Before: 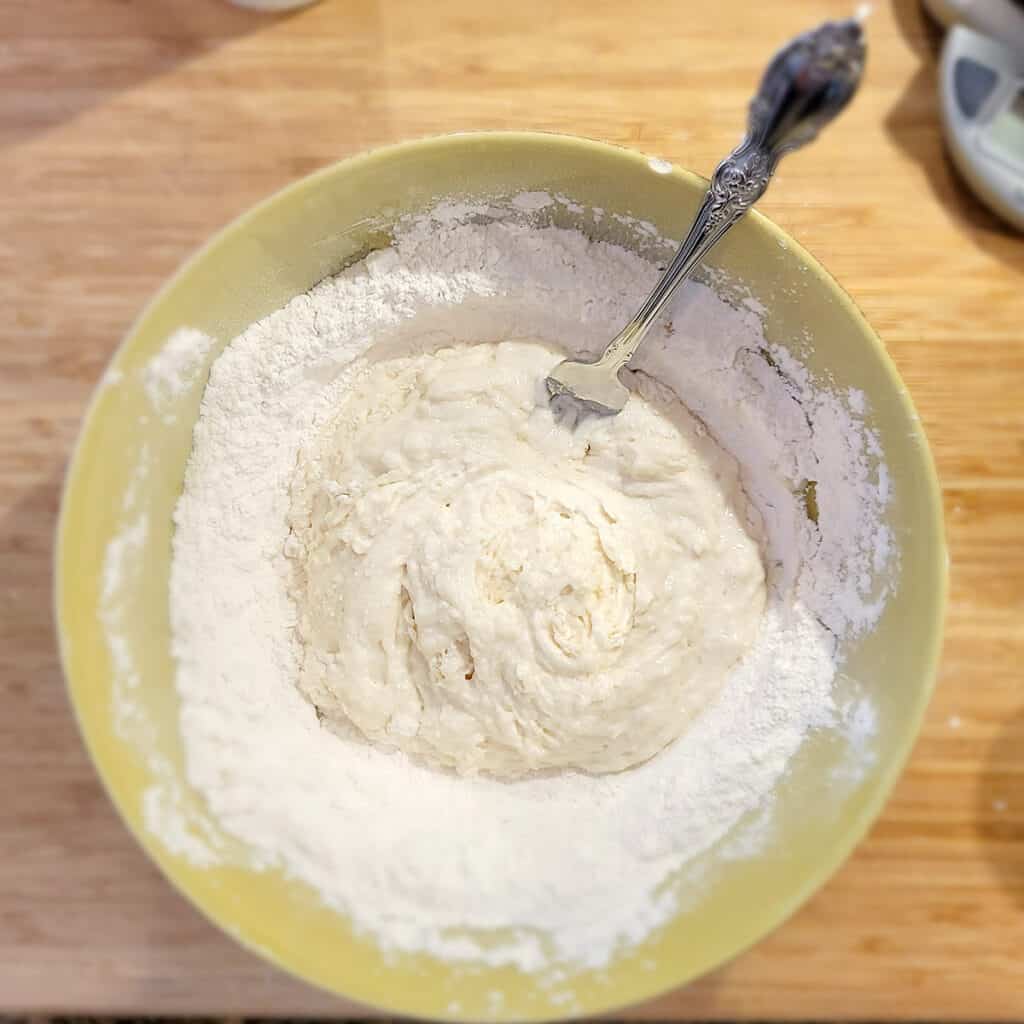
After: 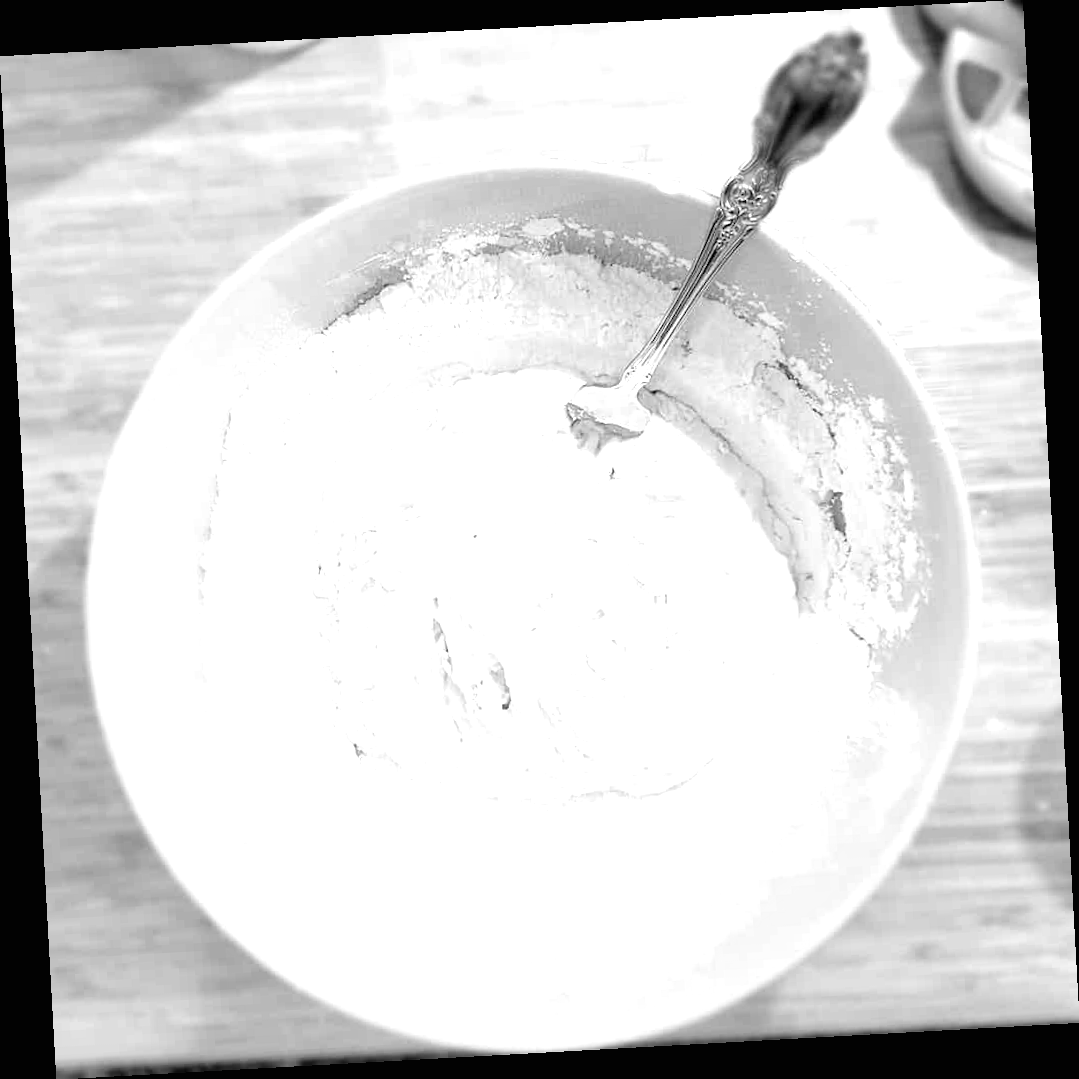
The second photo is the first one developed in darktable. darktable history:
exposure: black level correction 0, exposure 1 EV, compensate highlight preservation false
rotate and perspective: rotation -3.18°, automatic cropping off
monochrome: a -6.99, b 35.61, size 1.4
